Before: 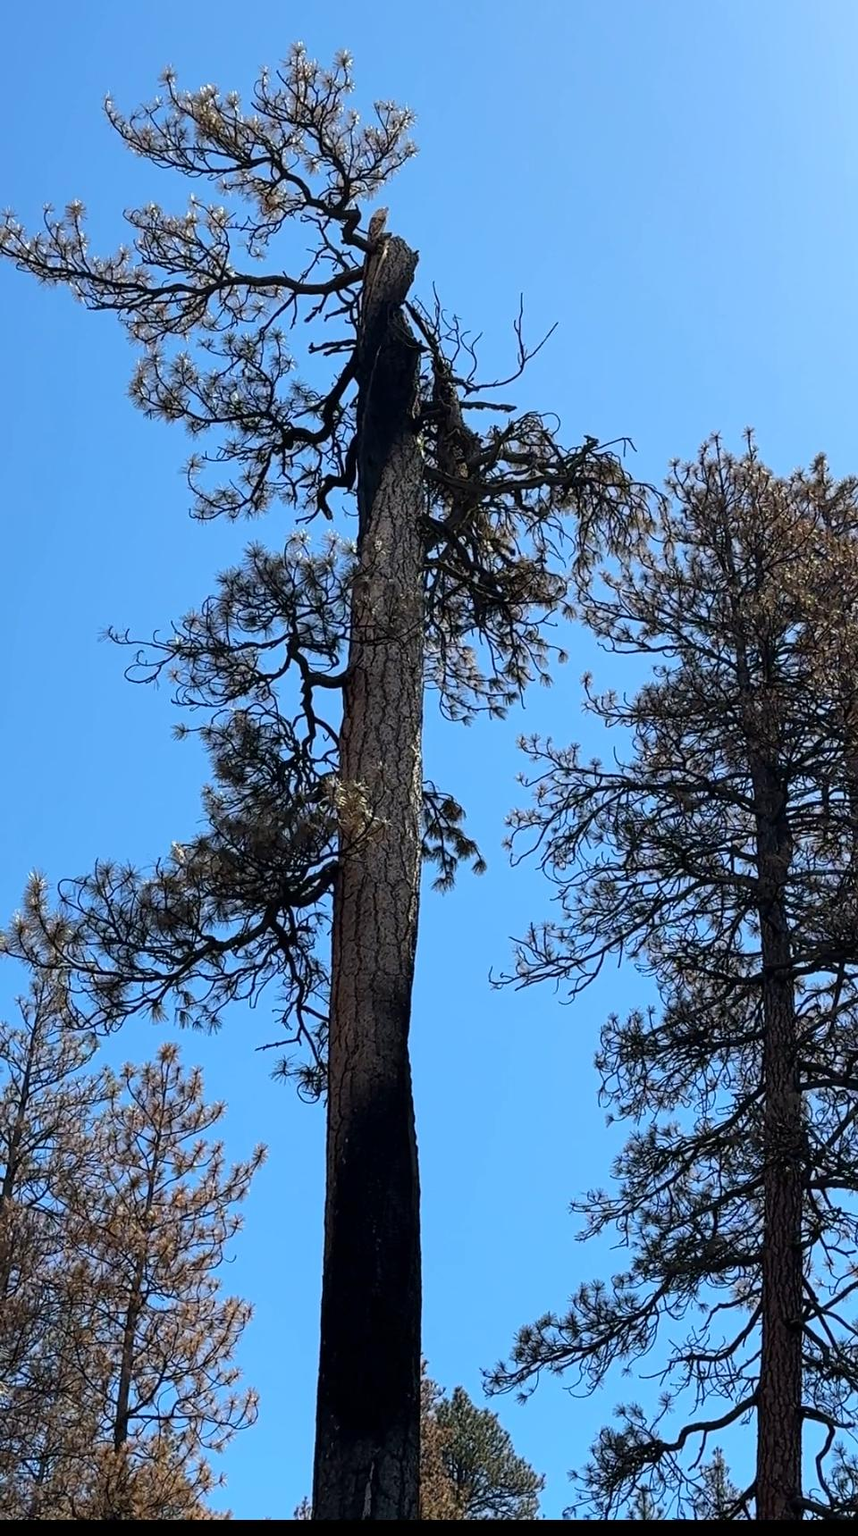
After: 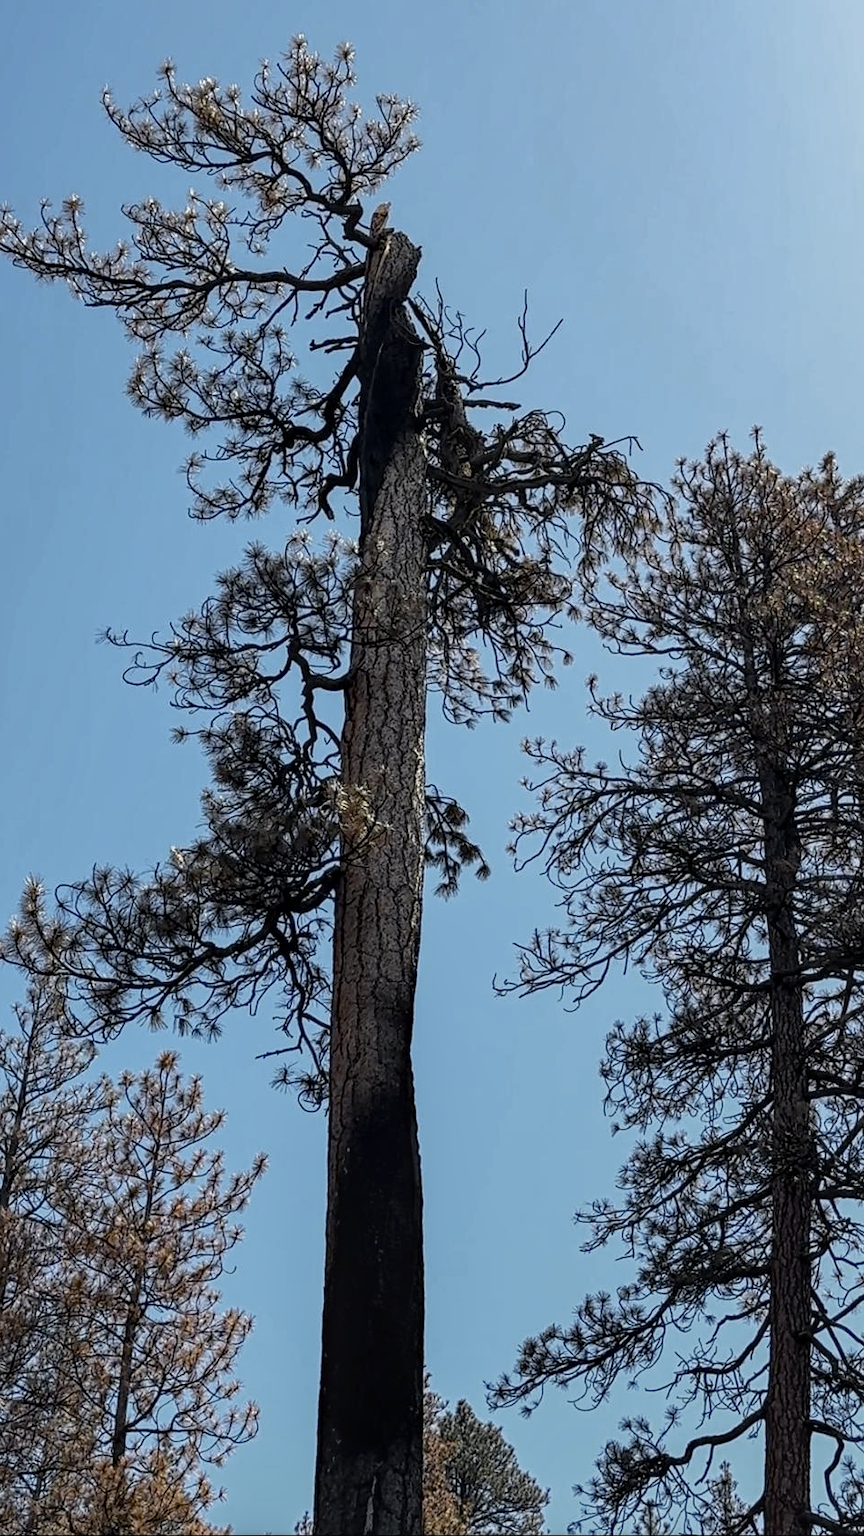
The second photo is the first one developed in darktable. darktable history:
color zones: curves: ch0 [(0.035, 0.242) (0.25, 0.5) (0.384, 0.214) (0.488, 0.255) (0.75, 0.5)]; ch1 [(0.063, 0.379) (0.25, 0.5) (0.354, 0.201) (0.489, 0.085) (0.729, 0.271)]; ch2 [(0.25, 0.5) (0.38, 0.517) (0.442, 0.51) (0.735, 0.456)]
crop: left 0.474%, top 0.531%, right 0.173%, bottom 0.934%
haze removal: compatibility mode true, adaptive false
local contrast: on, module defaults
